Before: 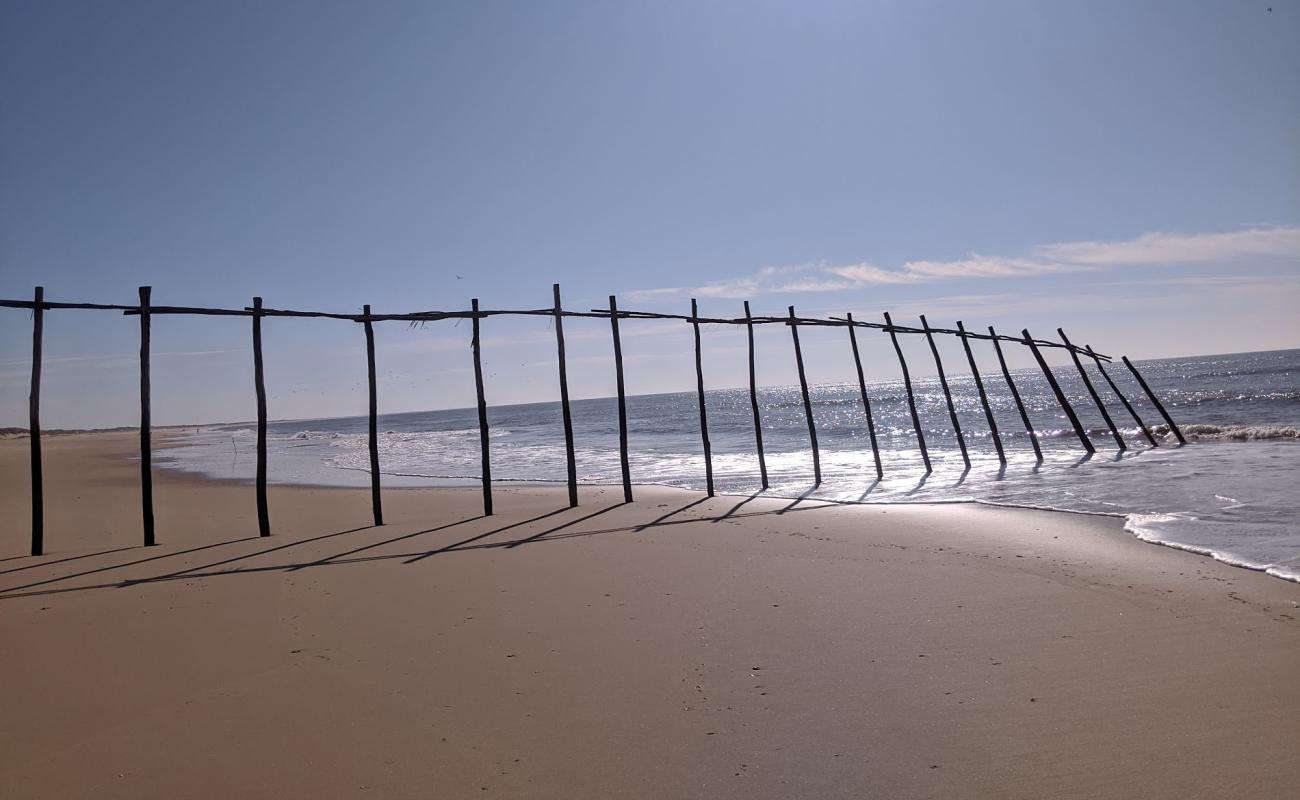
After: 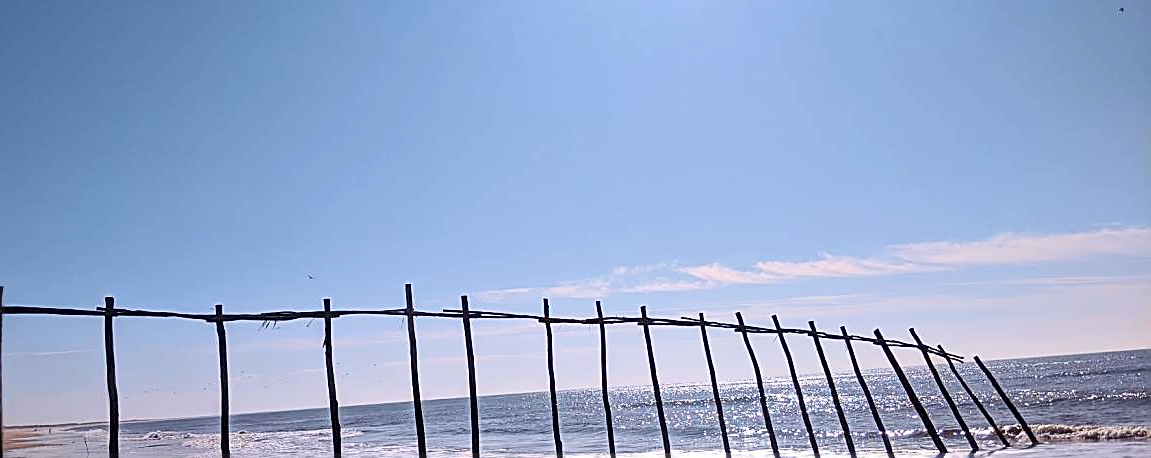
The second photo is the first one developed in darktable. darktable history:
color zones: curves: ch1 [(0.235, 0.558) (0.75, 0.5)]; ch2 [(0.25, 0.462) (0.749, 0.457)]
contrast brightness saturation: contrast 0.202, brightness 0.156, saturation 0.223
crop and rotate: left 11.435%, bottom 42.715%
velvia: on, module defaults
sharpen: amount 0.99
